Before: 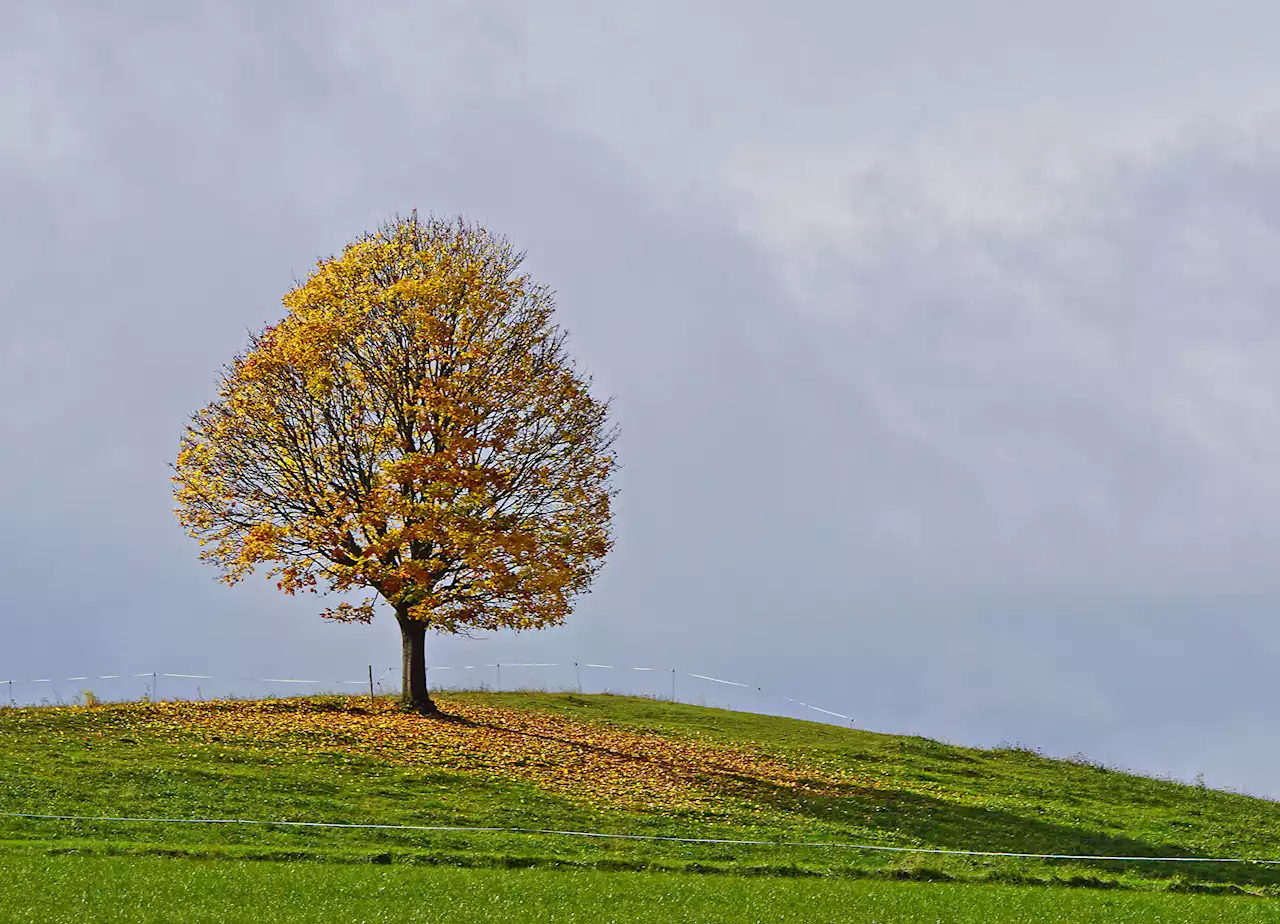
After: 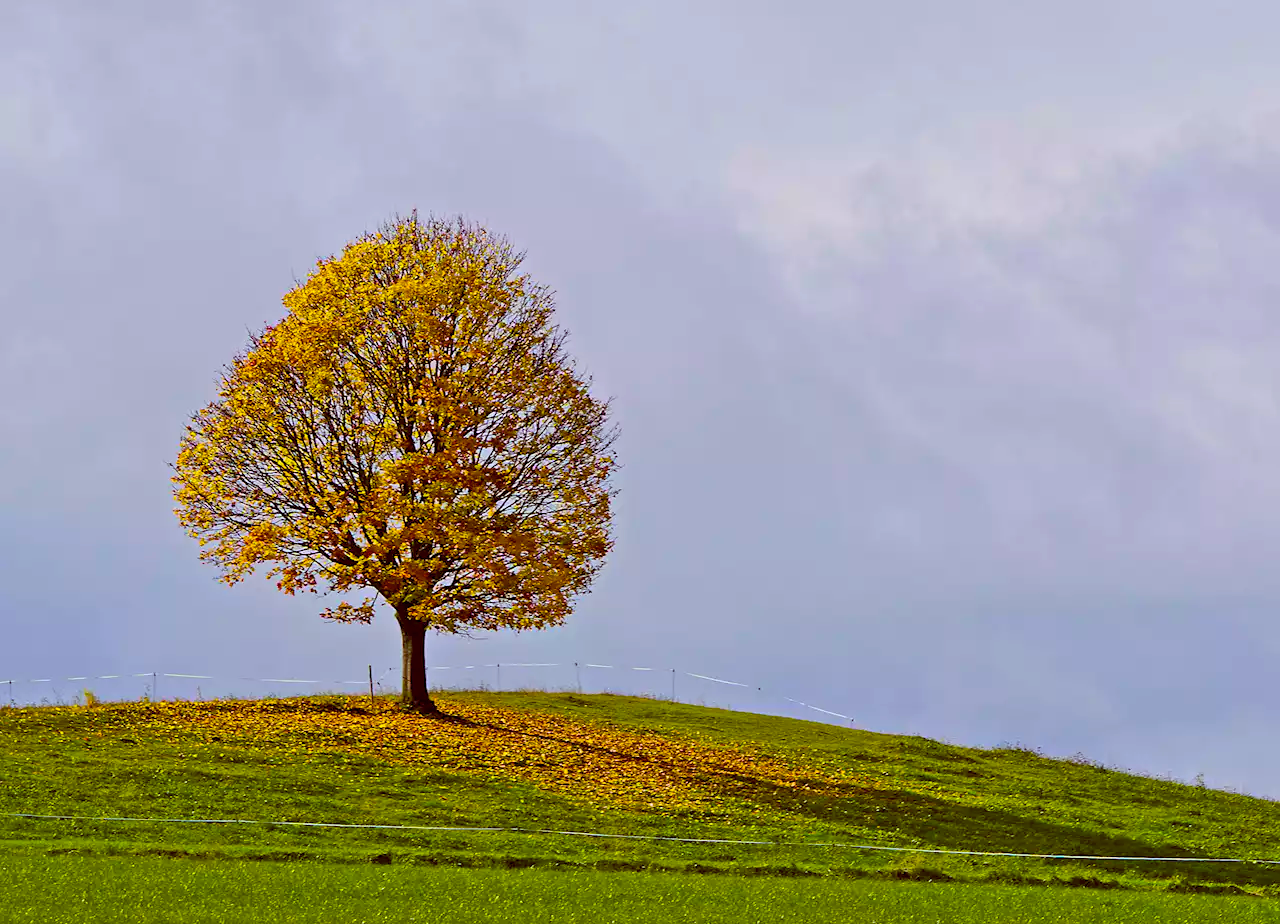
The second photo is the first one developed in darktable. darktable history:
contrast brightness saturation: saturation -0.08
color balance rgb: global offset › luminance -0.228%, global offset › chroma 0.269%, linear chroma grading › global chroma 9.661%, perceptual saturation grading › global saturation 19.415%, global vibrance 40.746%
